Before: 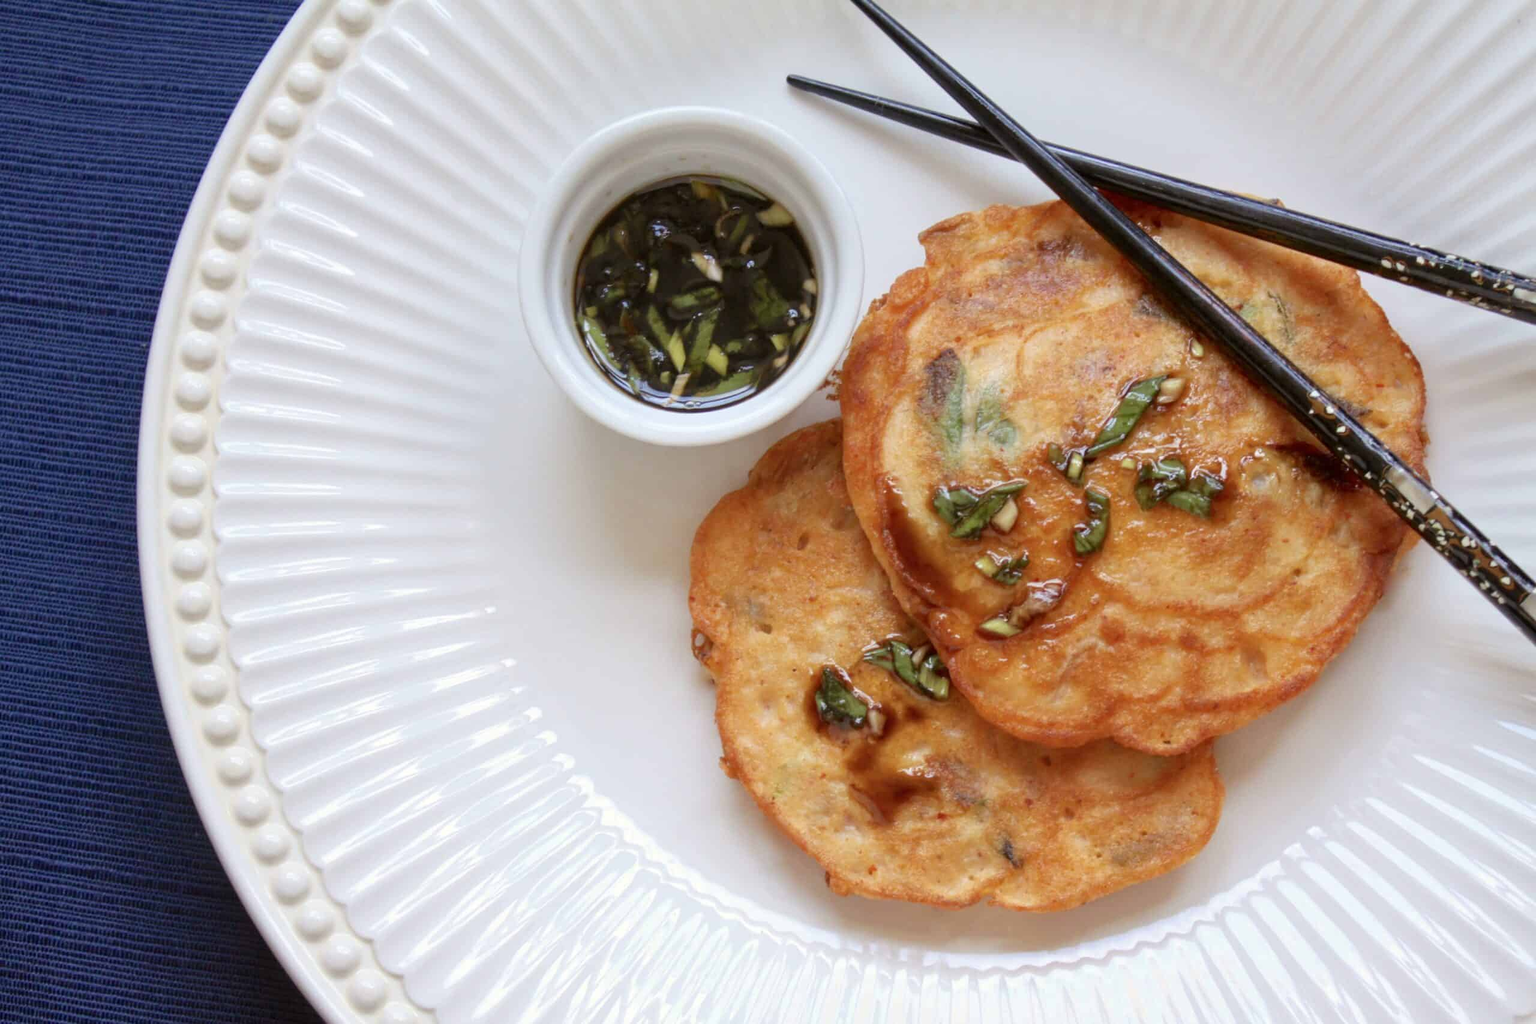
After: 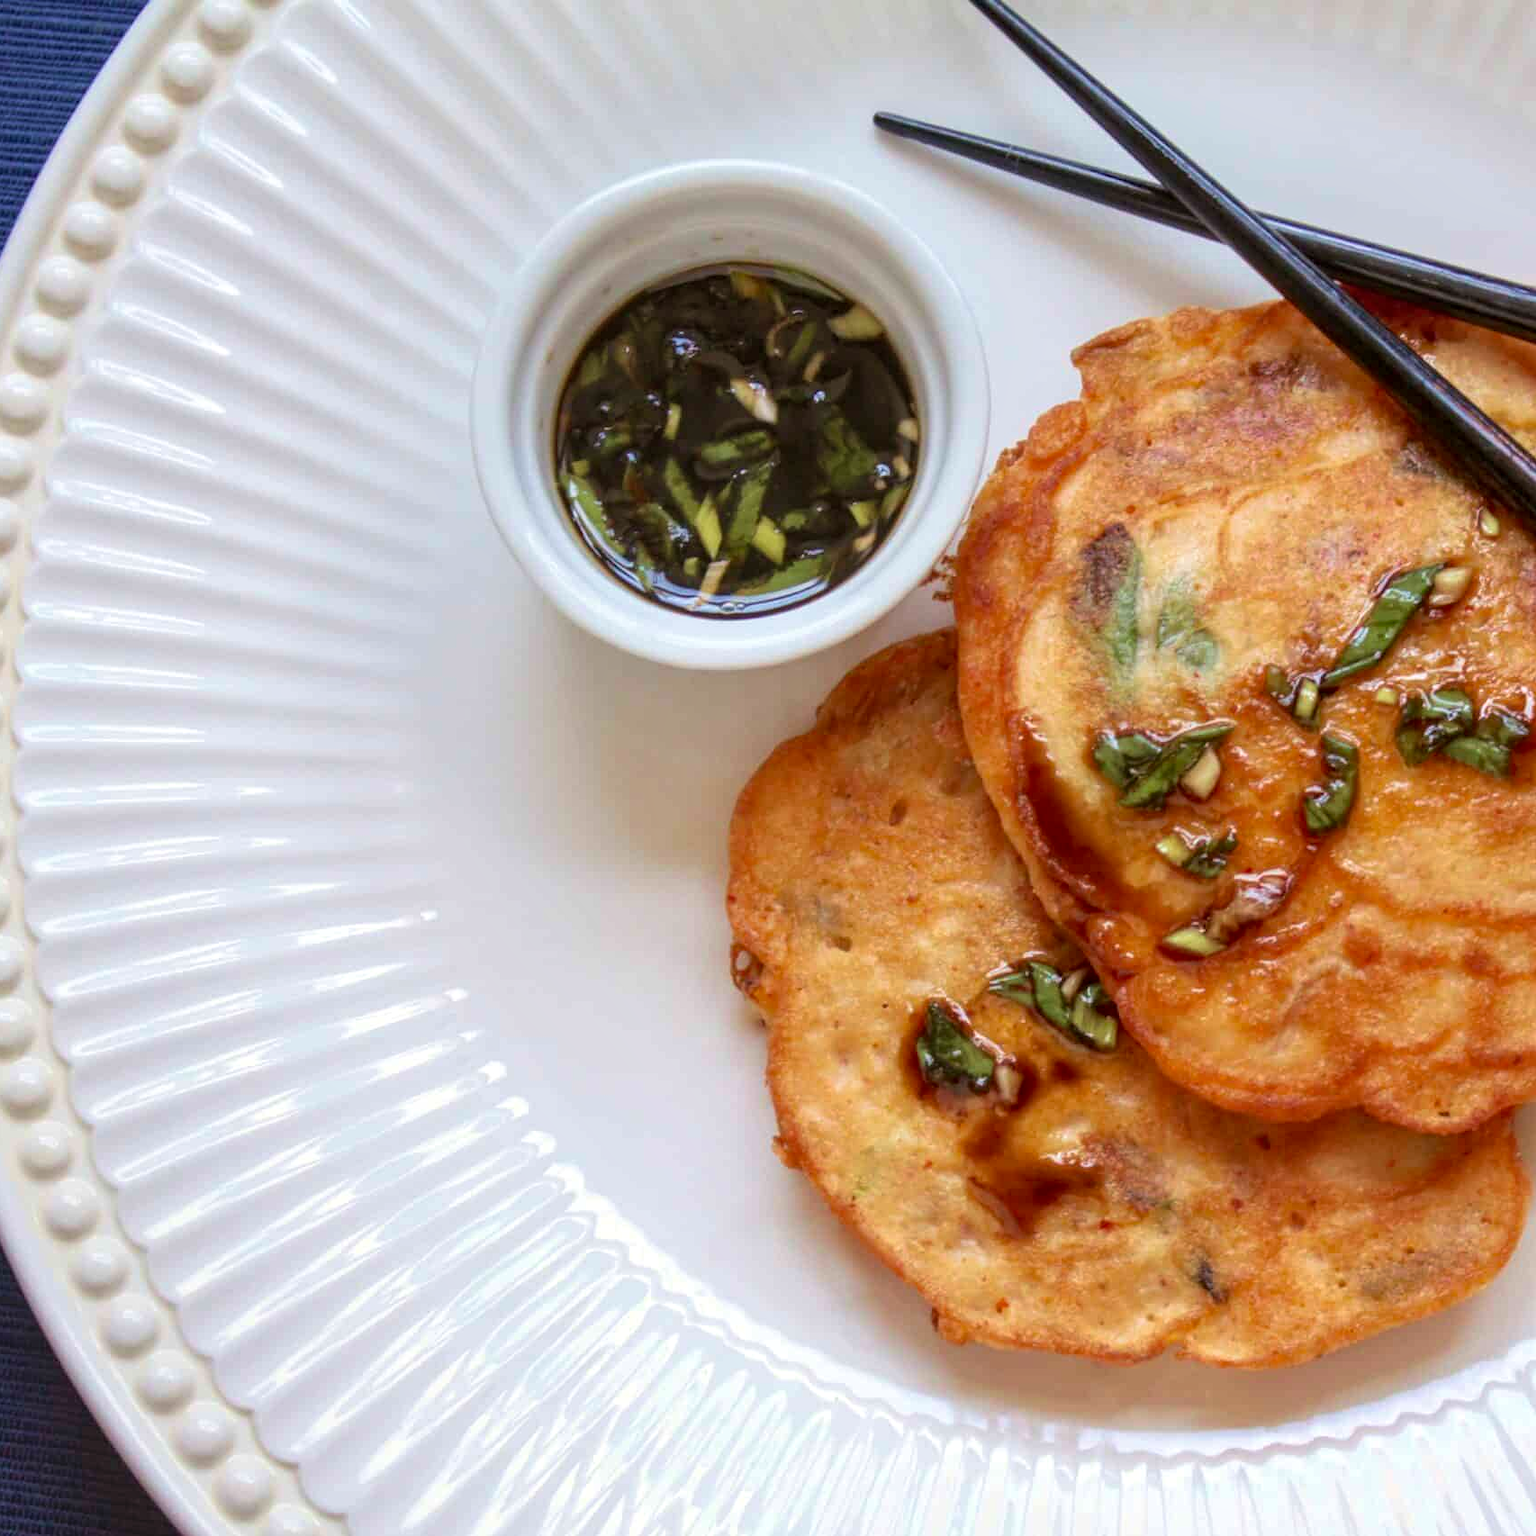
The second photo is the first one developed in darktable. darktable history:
velvia: on, module defaults
crop and rotate: left 13.353%, right 19.999%
local contrast: on, module defaults
